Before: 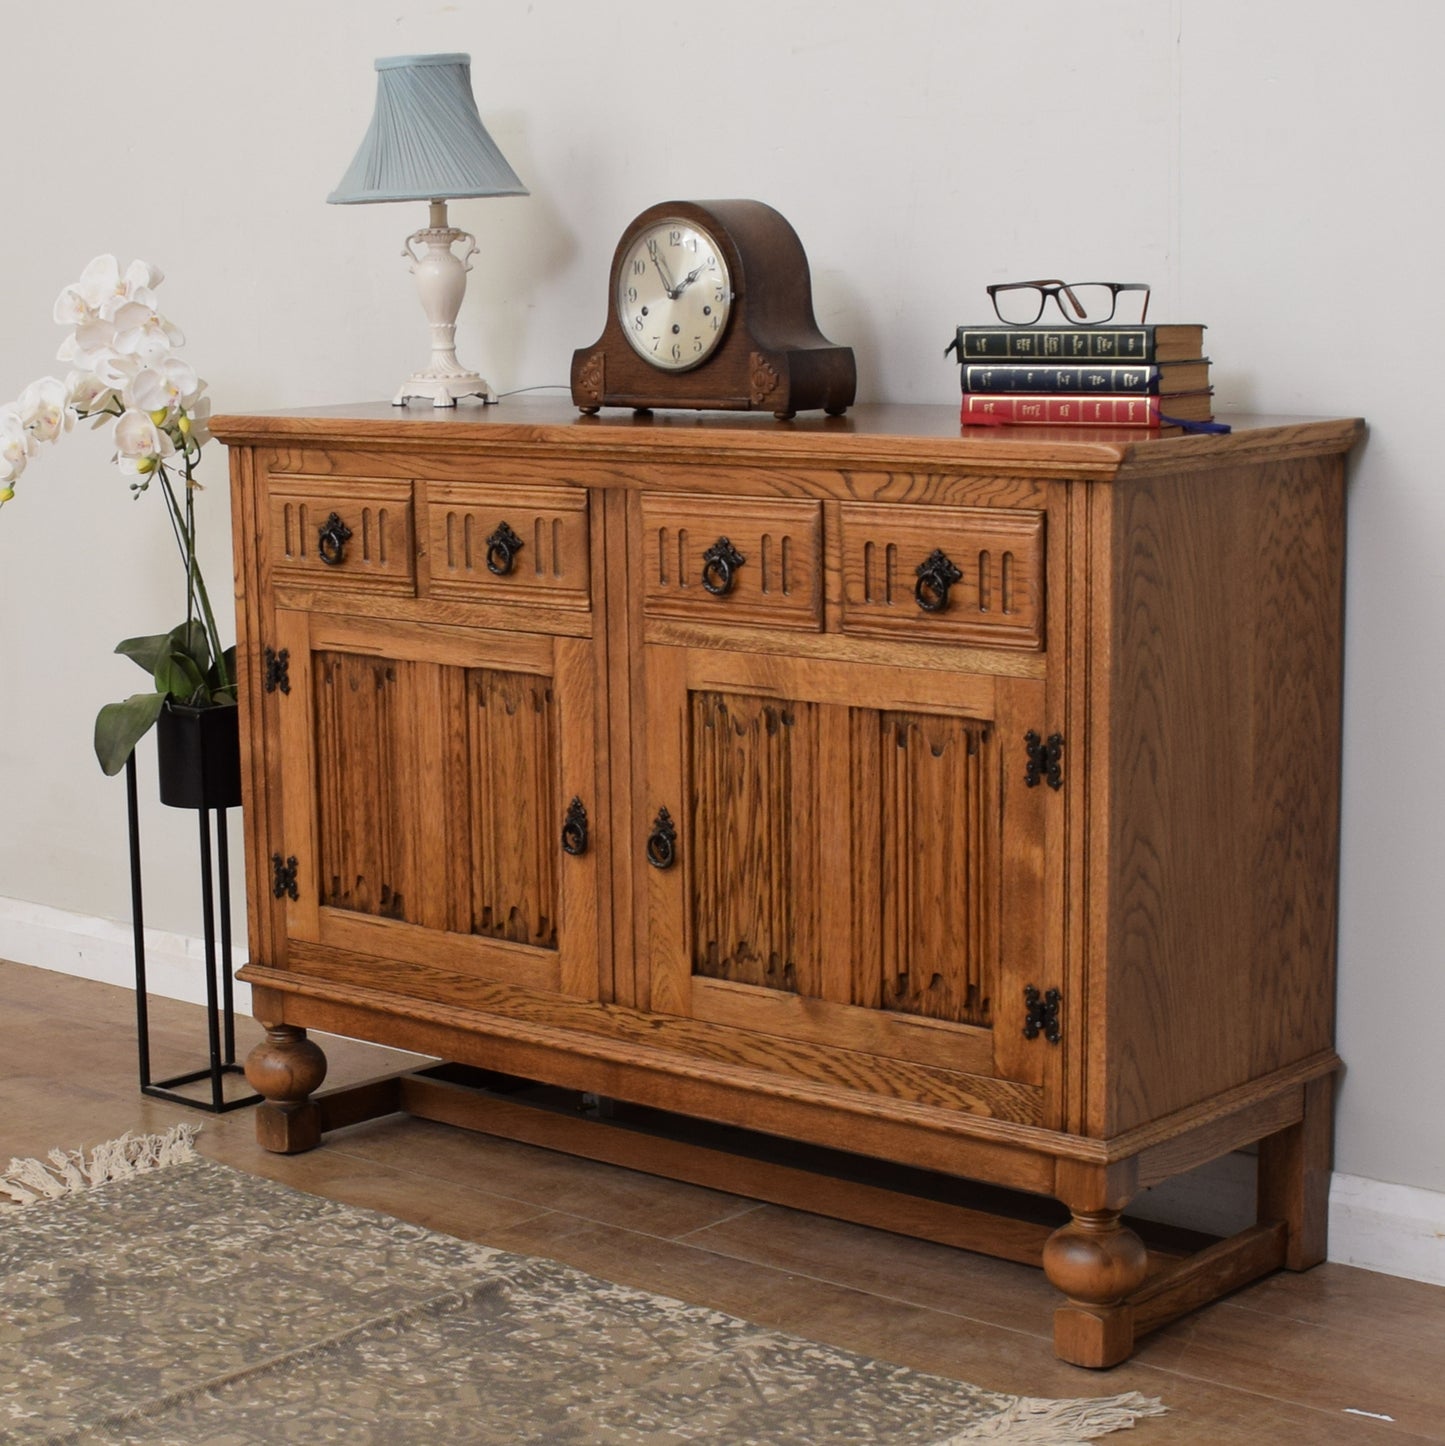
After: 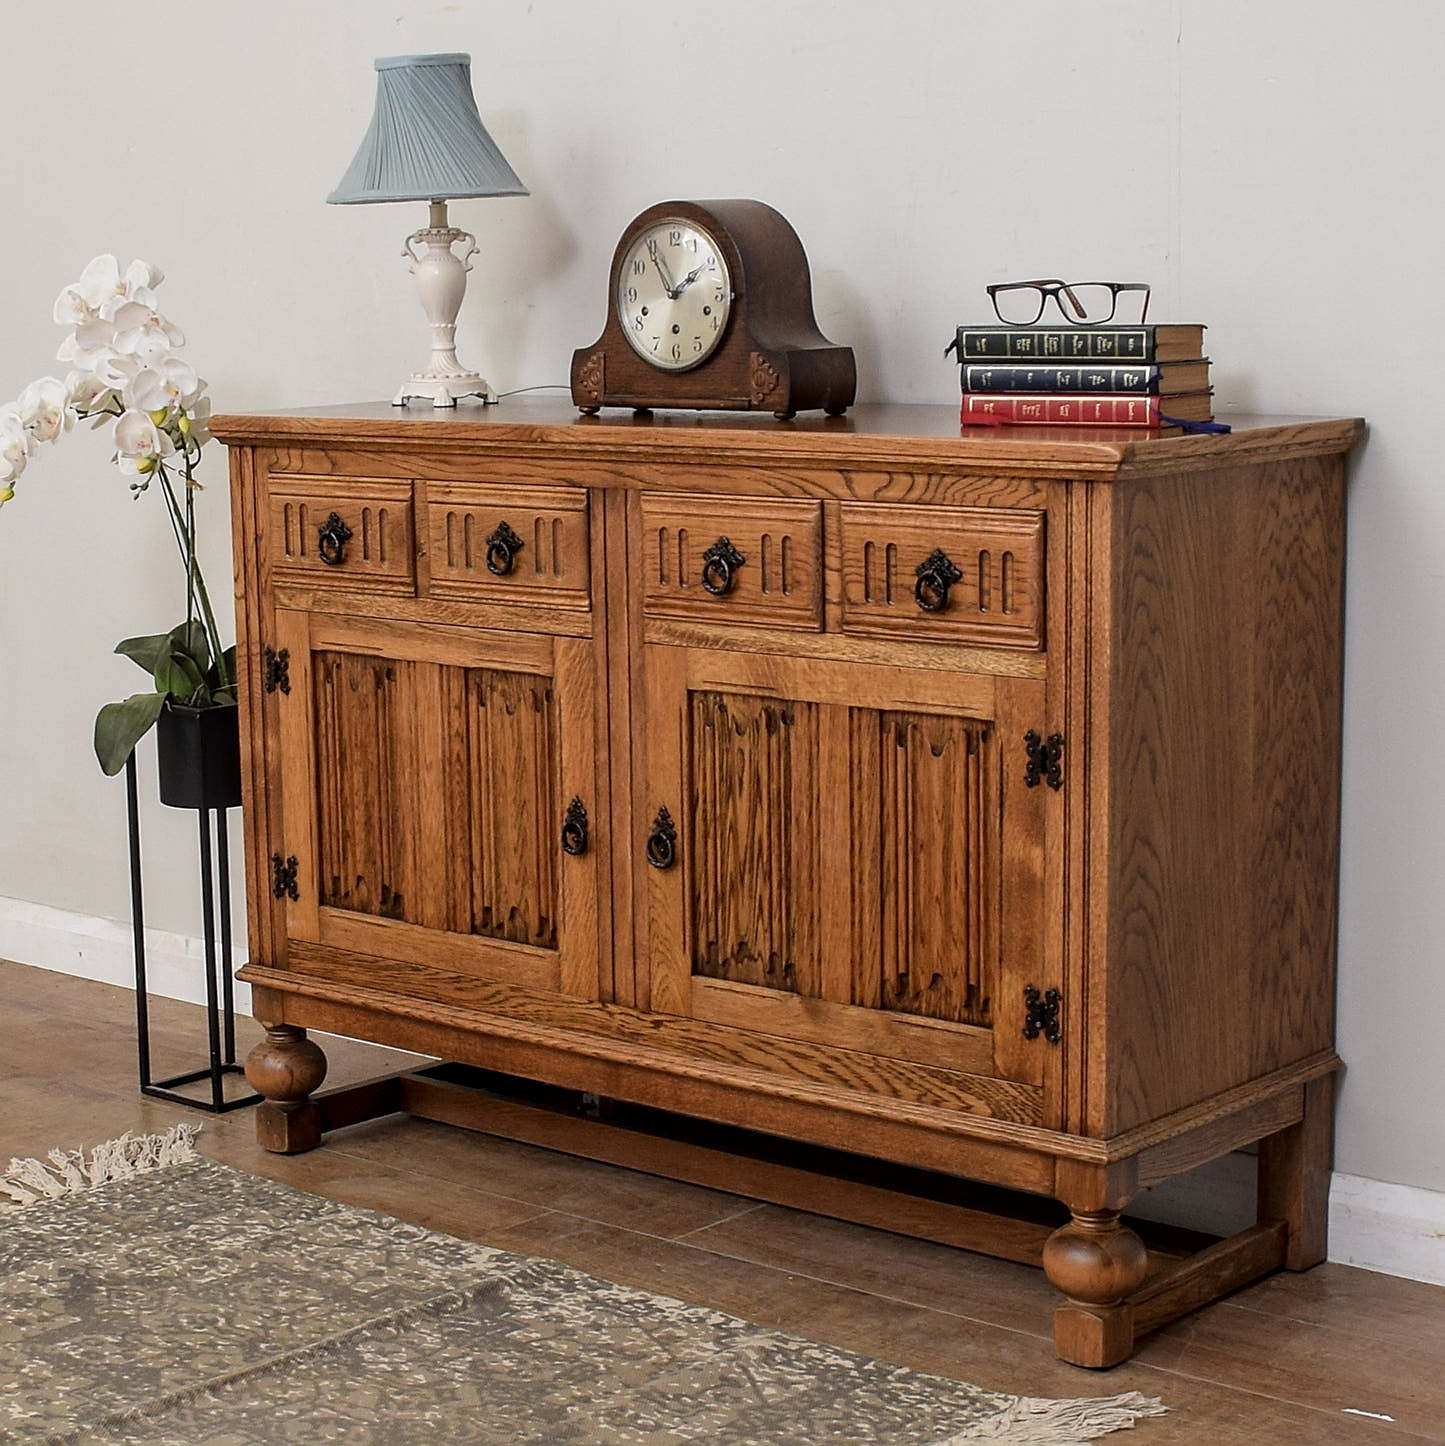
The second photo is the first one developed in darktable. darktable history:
sharpen: radius 1.355, amount 1.255, threshold 0.713
local contrast: on, module defaults
